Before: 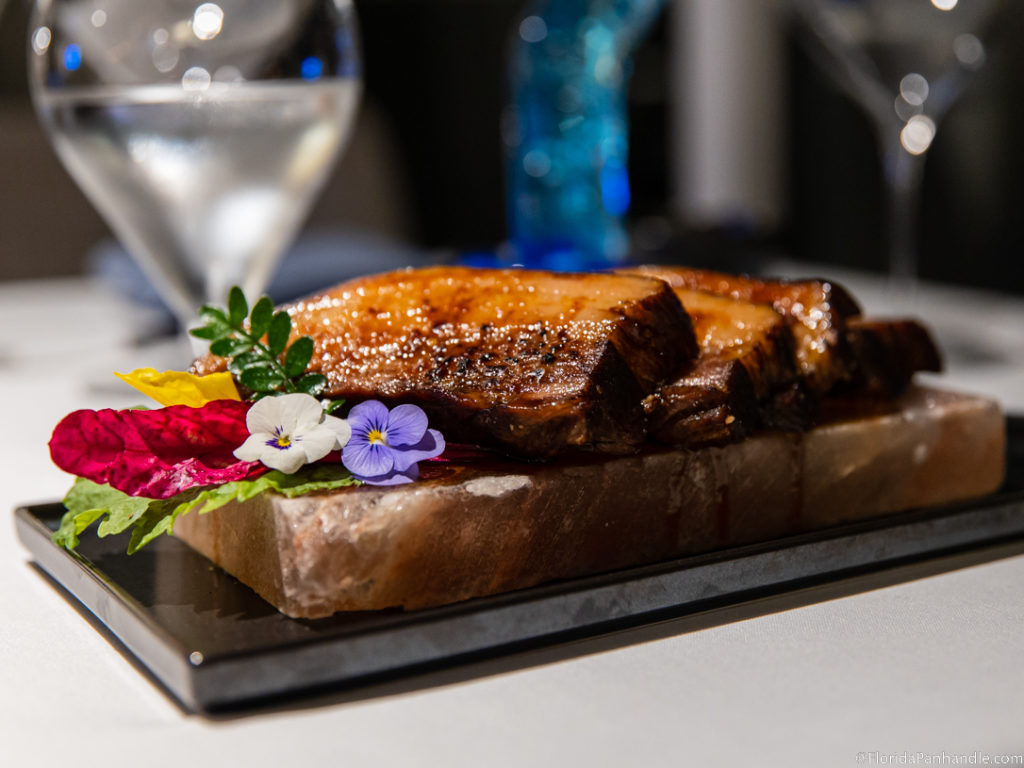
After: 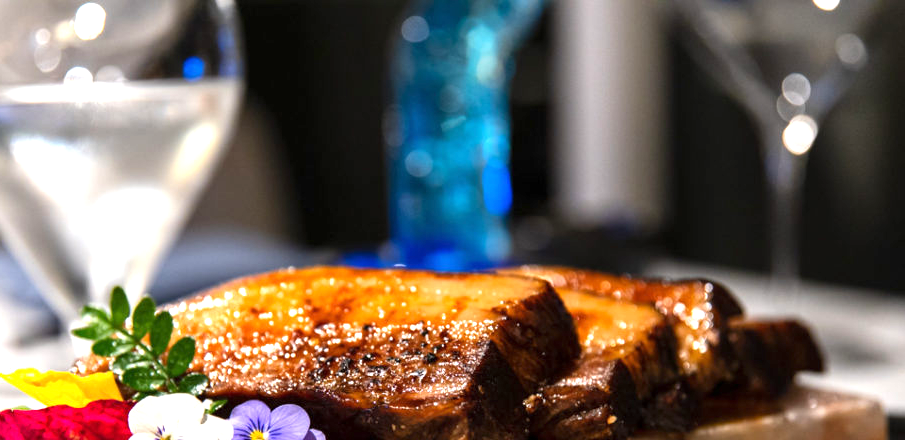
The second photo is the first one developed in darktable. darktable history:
exposure: exposure 1.066 EV, compensate highlight preservation false
crop and rotate: left 11.577%, bottom 42.623%
